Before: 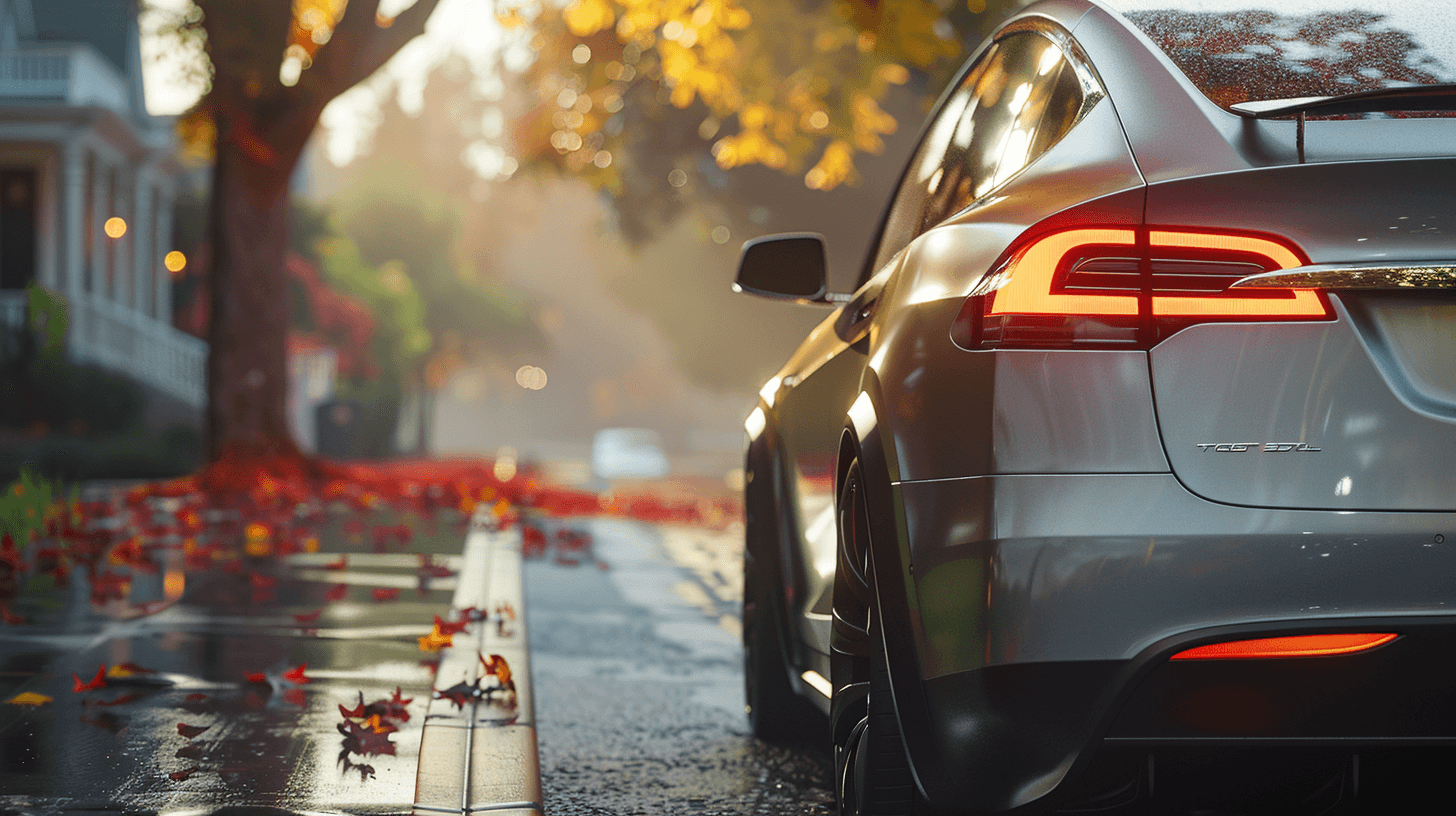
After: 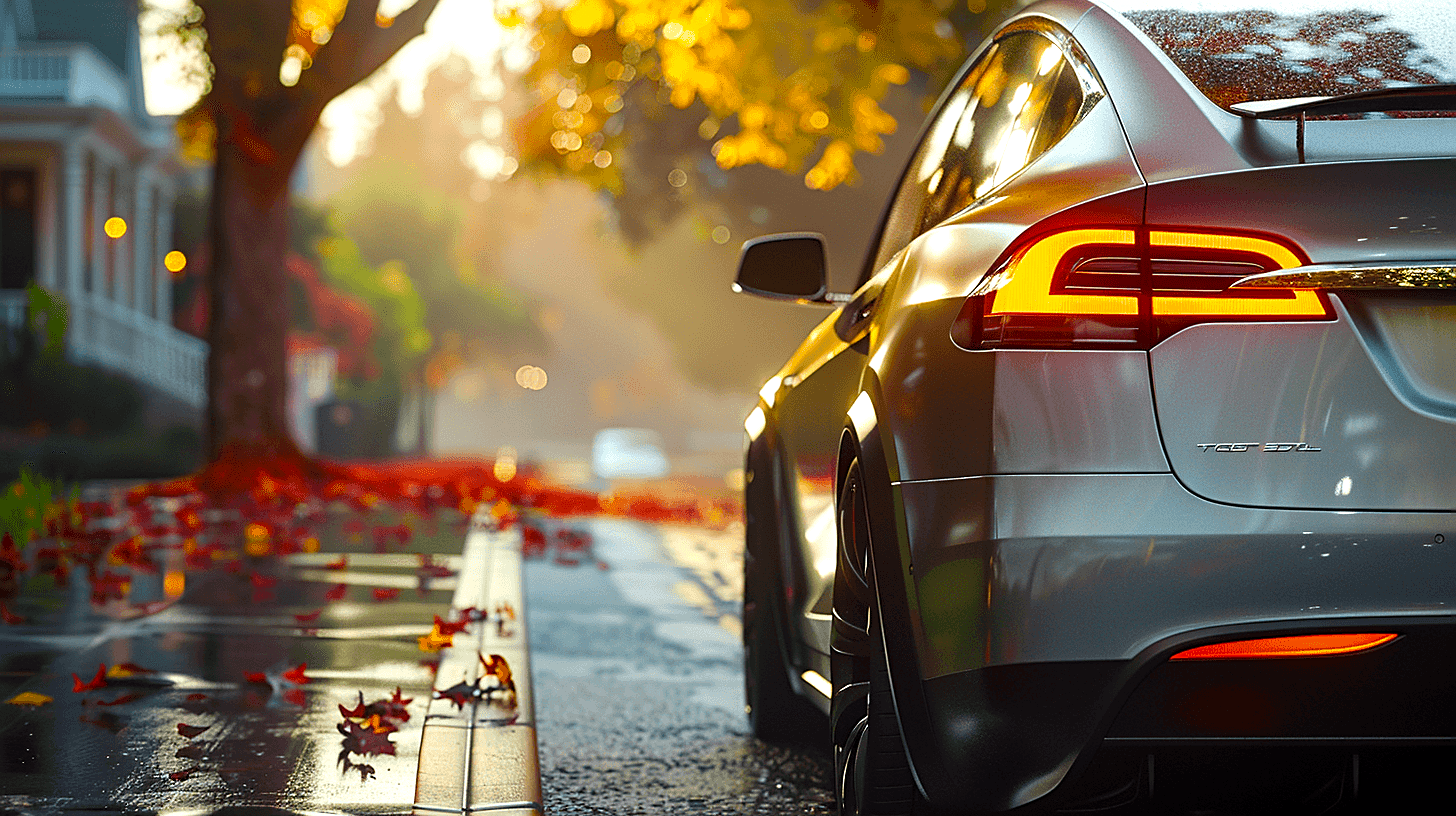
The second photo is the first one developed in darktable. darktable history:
sharpen: on, module defaults
color balance rgb: power › chroma 0.253%, power › hue 60.75°, highlights gain › luminance 14.625%, global offset › luminance -0.373%, perceptual saturation grading › global saturation 30.847%, global vibrance 25.925%, contrast 6.634%
